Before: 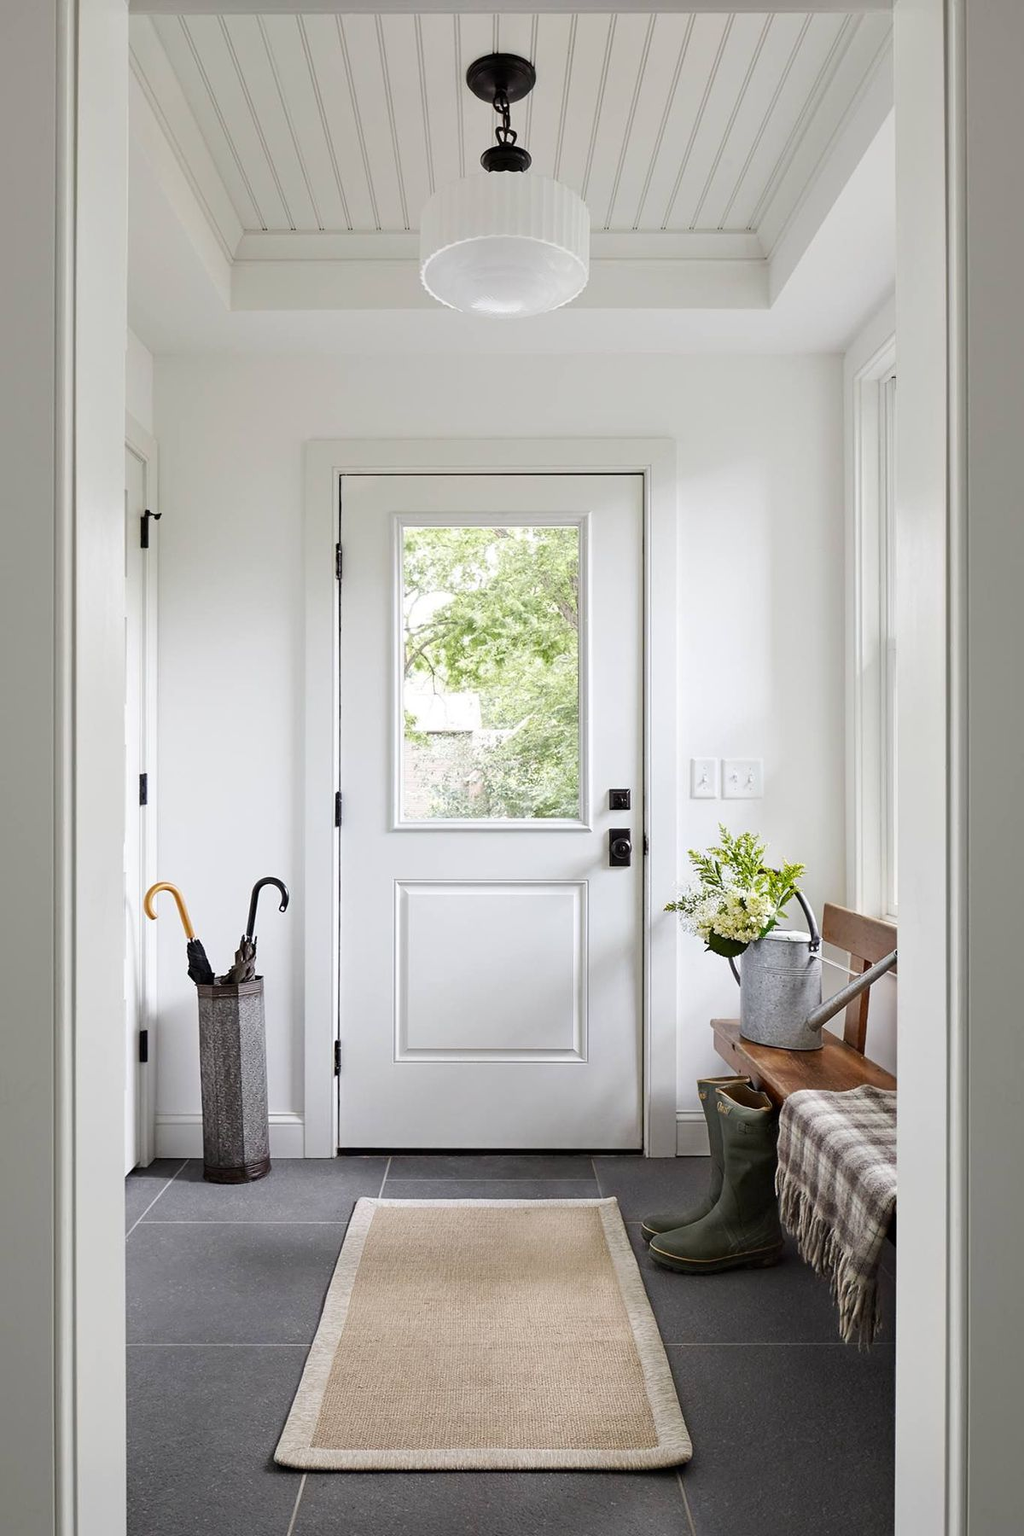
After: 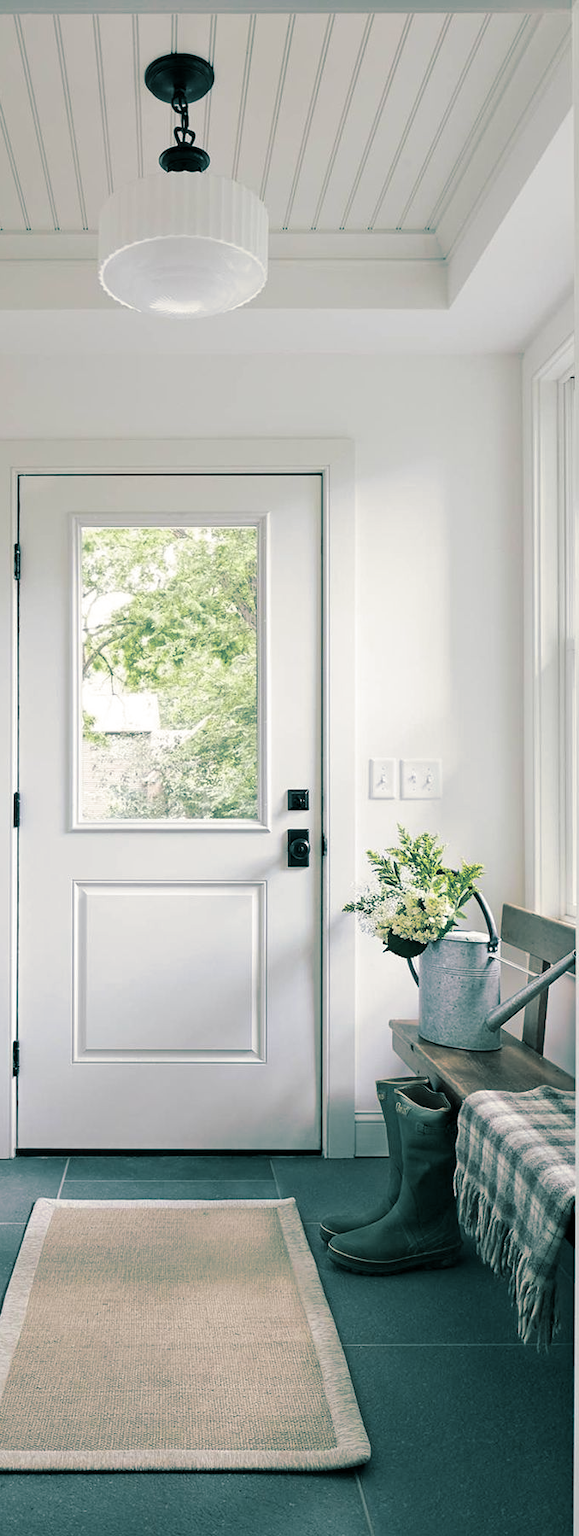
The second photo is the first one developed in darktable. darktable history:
crop: left 31.458%, top 0%, right 11.876%
split-toning: shadows › hue 186.43°, highlights › hue 49.29°, compress 30.29%
